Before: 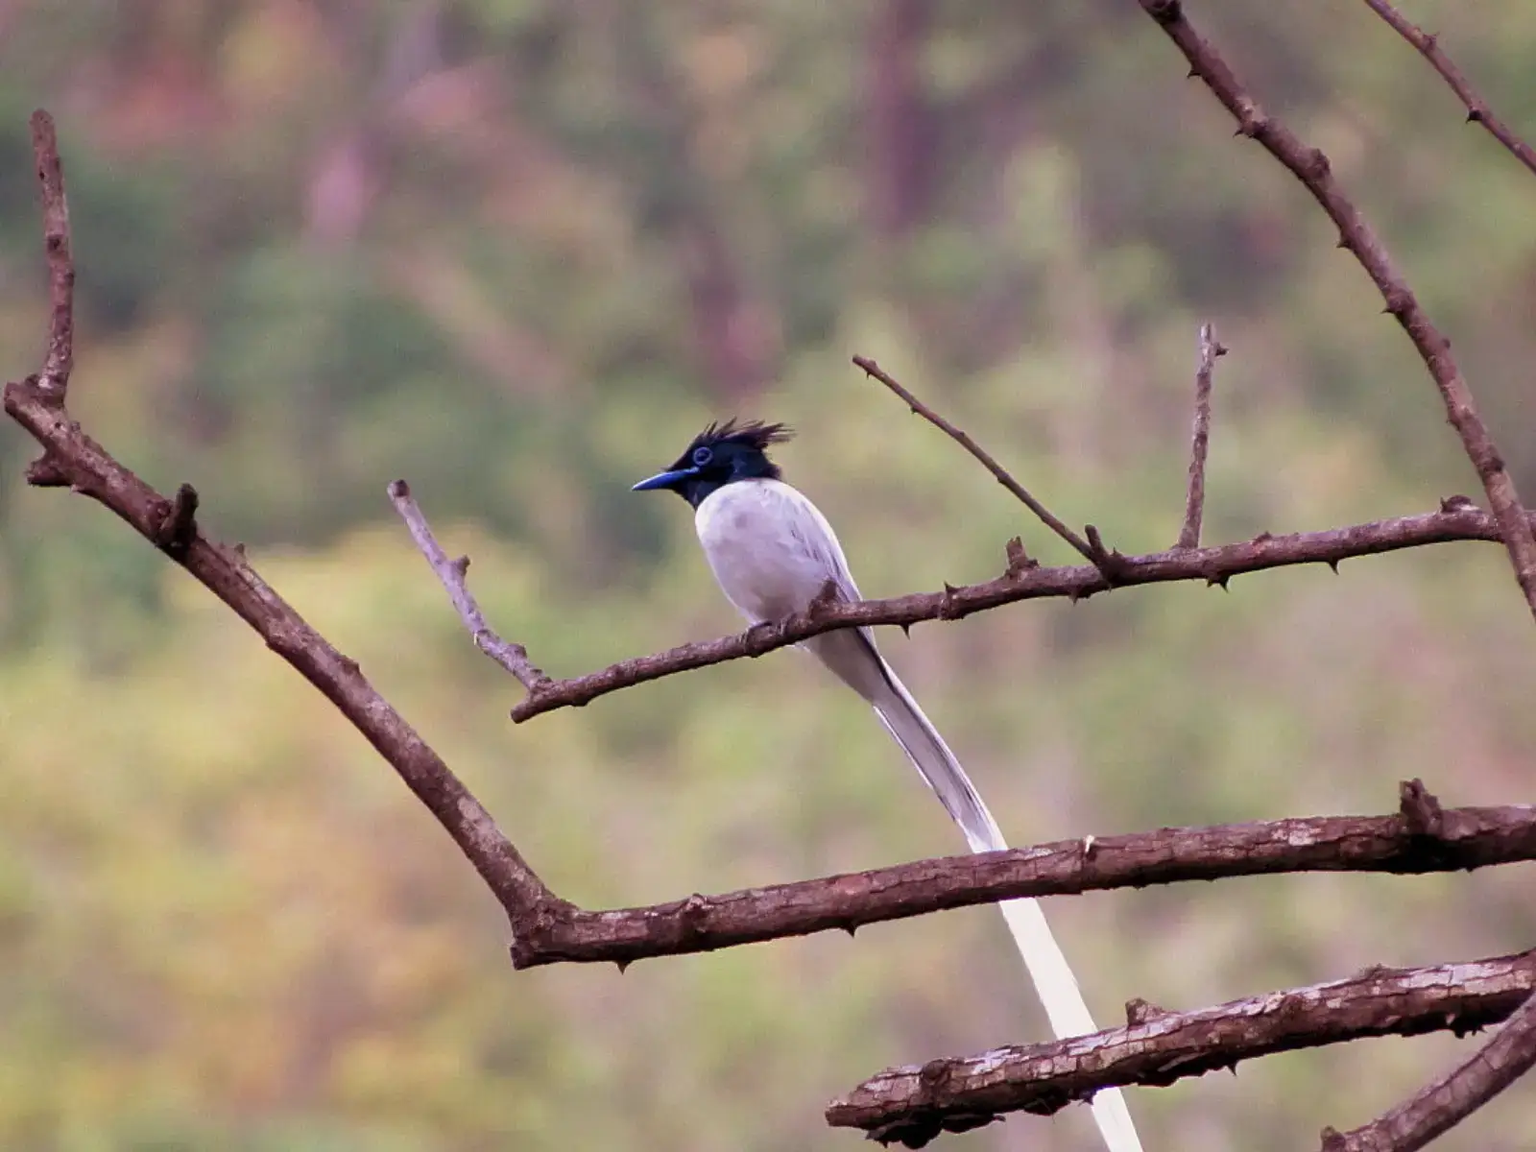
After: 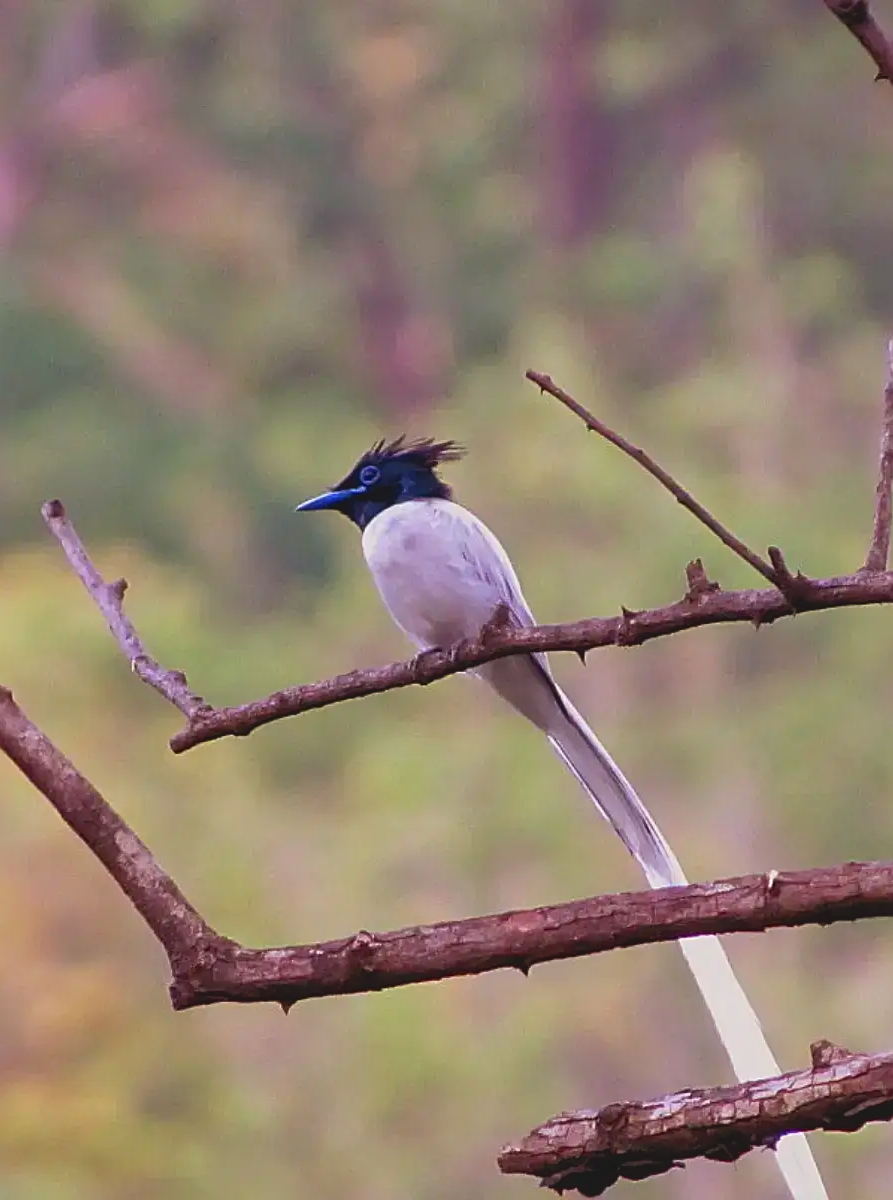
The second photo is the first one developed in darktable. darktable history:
contrast brightness saturation: contrast -0.197, saturation 0.188
crop and rotate: left 22.655%, right 21.486%
local contrast: mode bilateral grid, contrast 20, coarseness 50, detail 121%, midtone range 0.2
sharpen: on, module defaults
